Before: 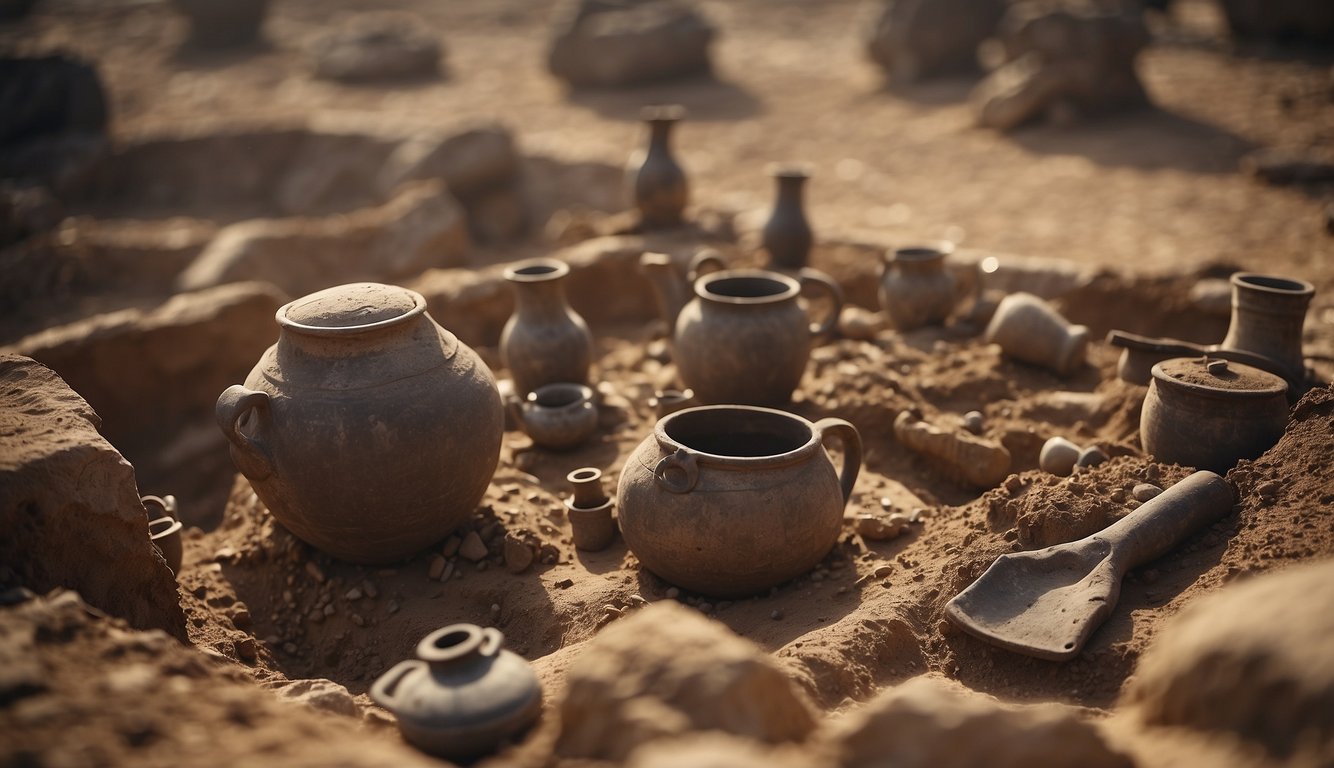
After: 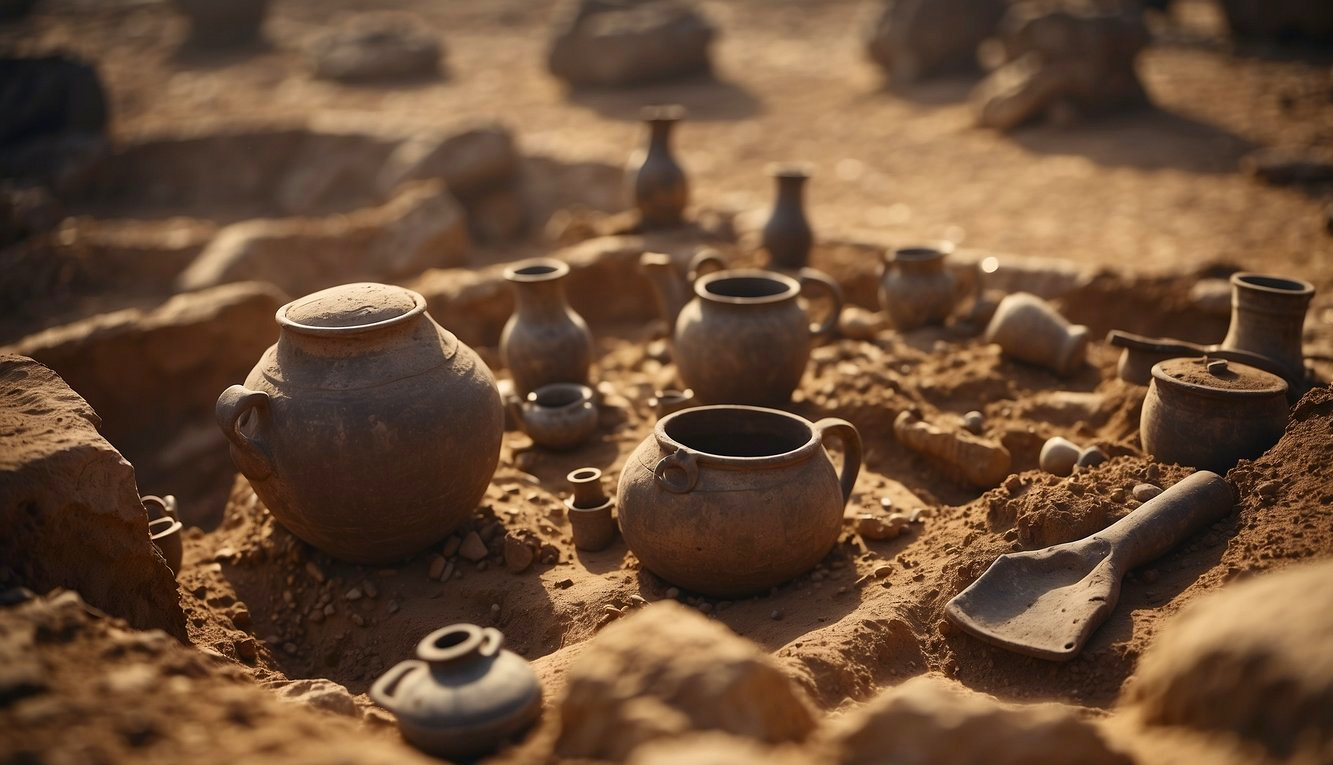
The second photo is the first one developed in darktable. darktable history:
crop: top 0.106%, bottom 0.184%
contrast brightness saturation: contrast 0.094, saturation 0.272
